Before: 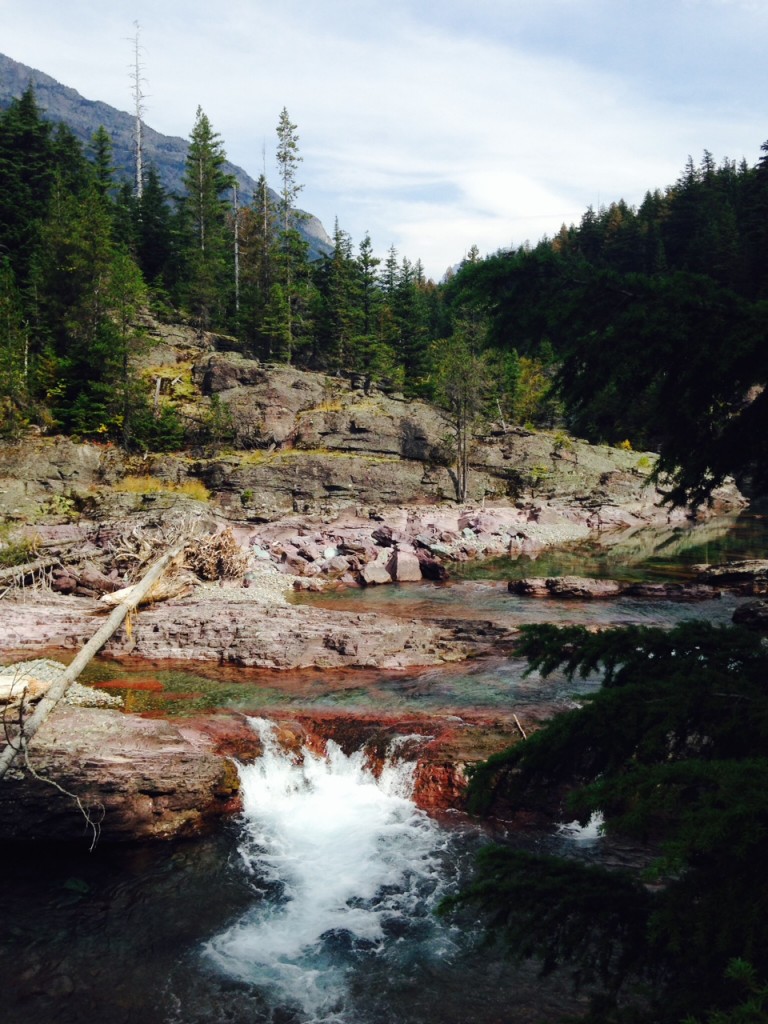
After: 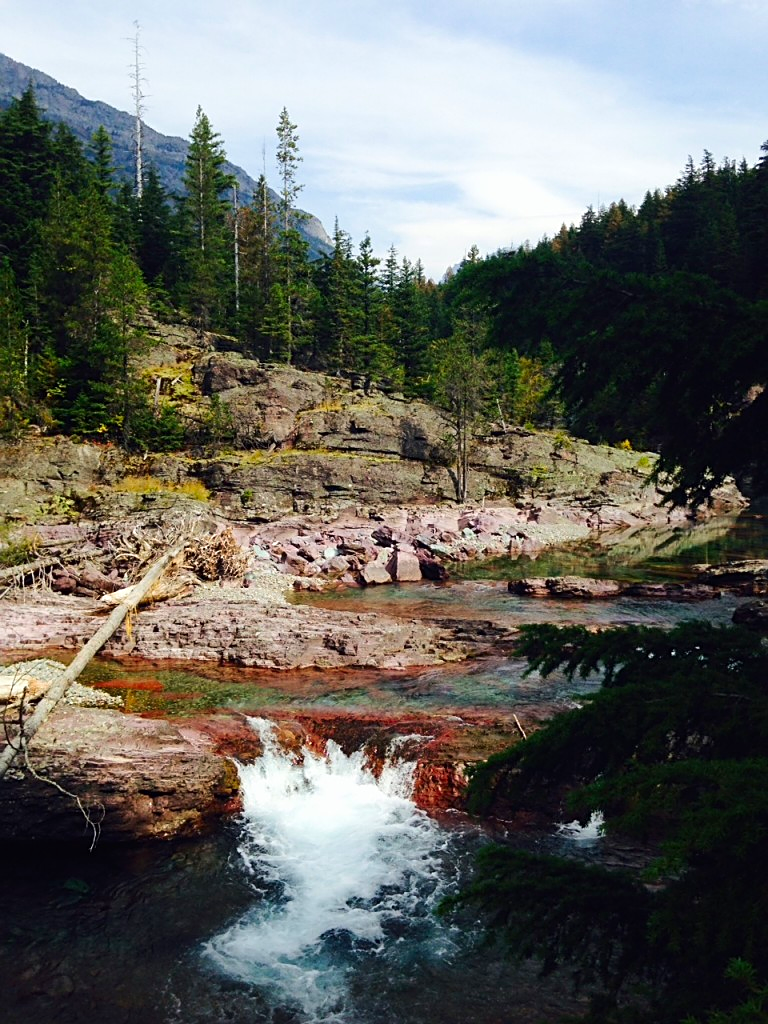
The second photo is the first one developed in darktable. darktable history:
velvia: strength 10%
sharpen: on, module defaults
contrast brightness saturation: contrast 0.08, saturation 0.2
